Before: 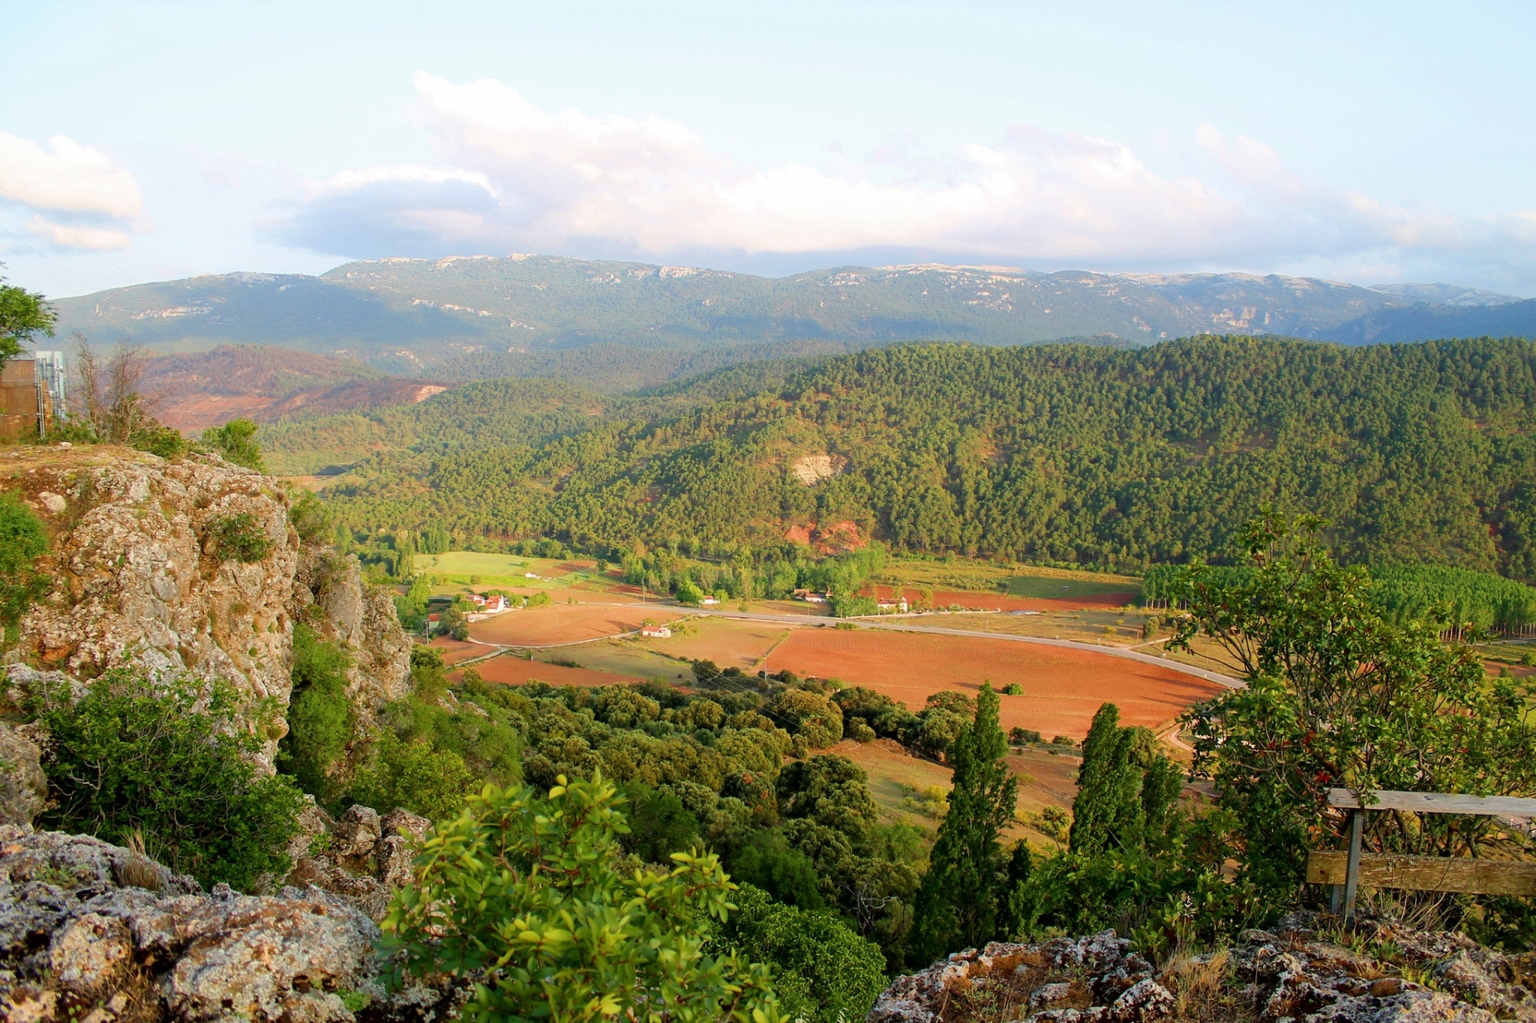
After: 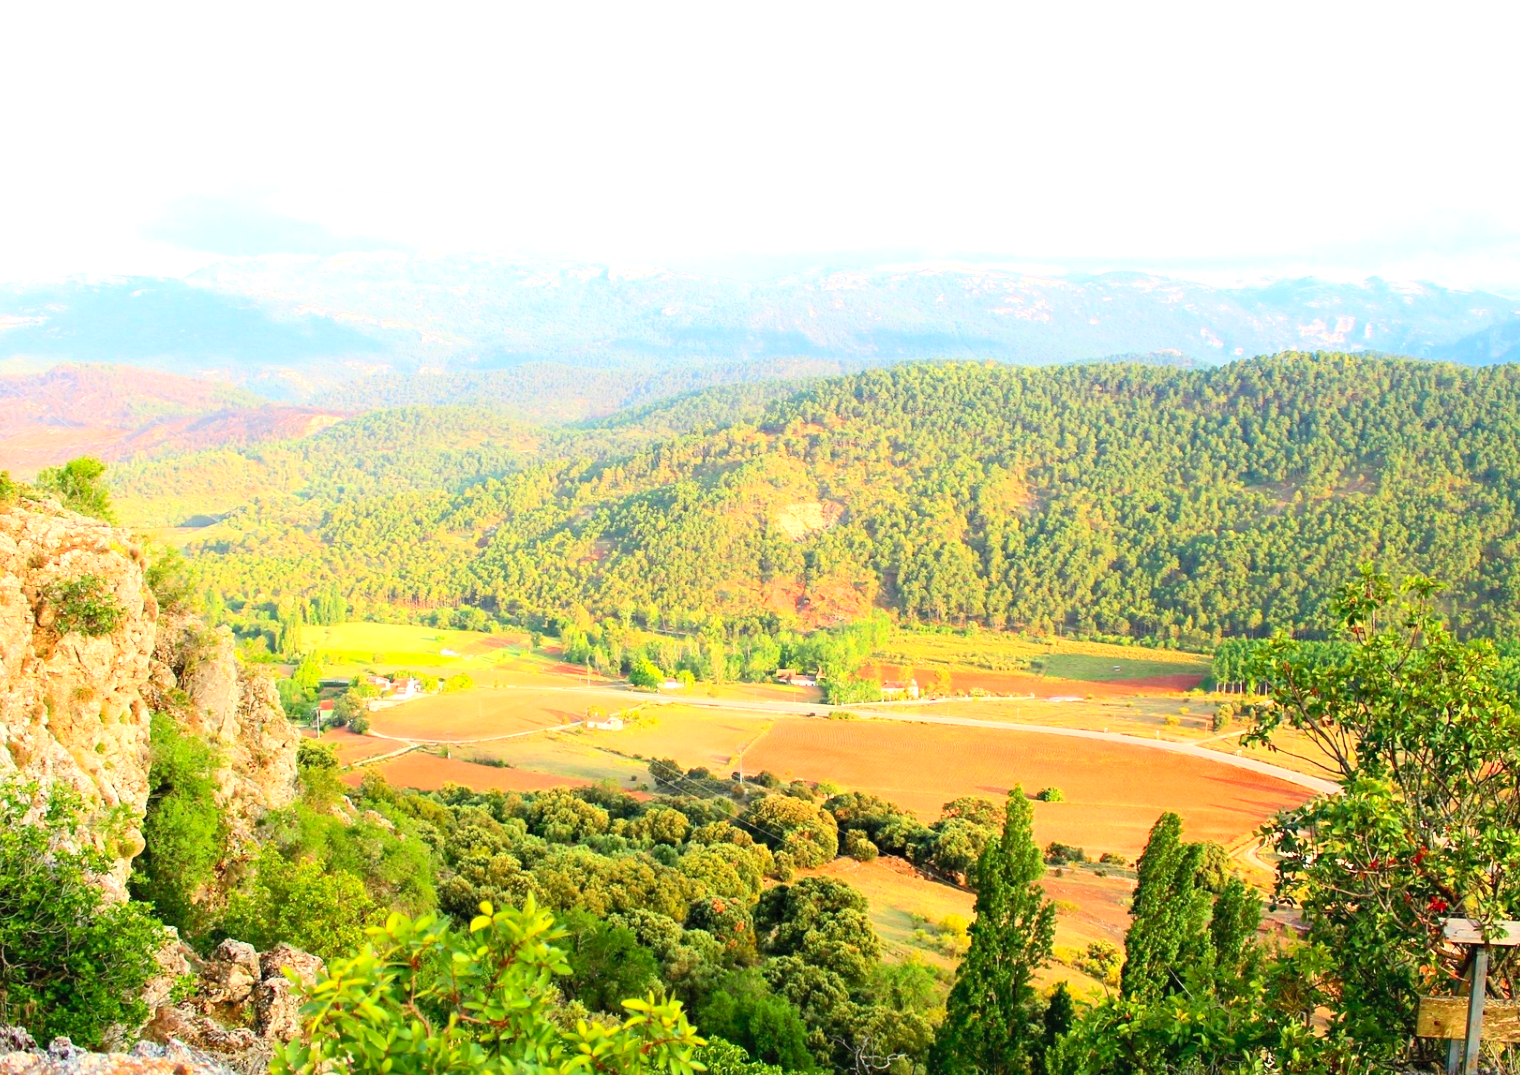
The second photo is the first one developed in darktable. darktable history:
exposure: exposure 0.997 EV, compensate exposure bias true, compensate highlight preservation false
contrast brightness saturation: contrast 0.197, brightness 0.16, saturation 0.218
crop: left 11.261%, top 5.307%, right 9.561%, bottom 10.586%
levels: levels [0, 0.478, 1]
